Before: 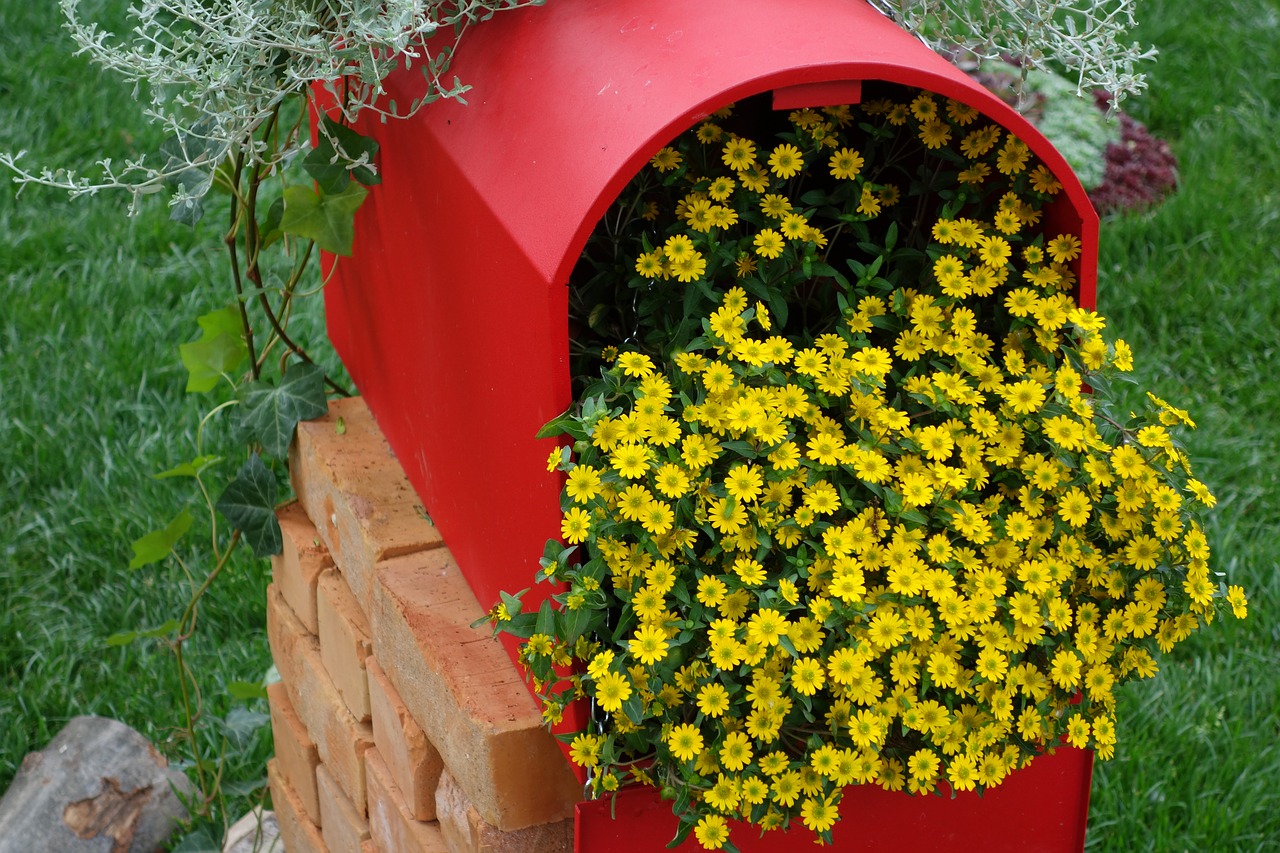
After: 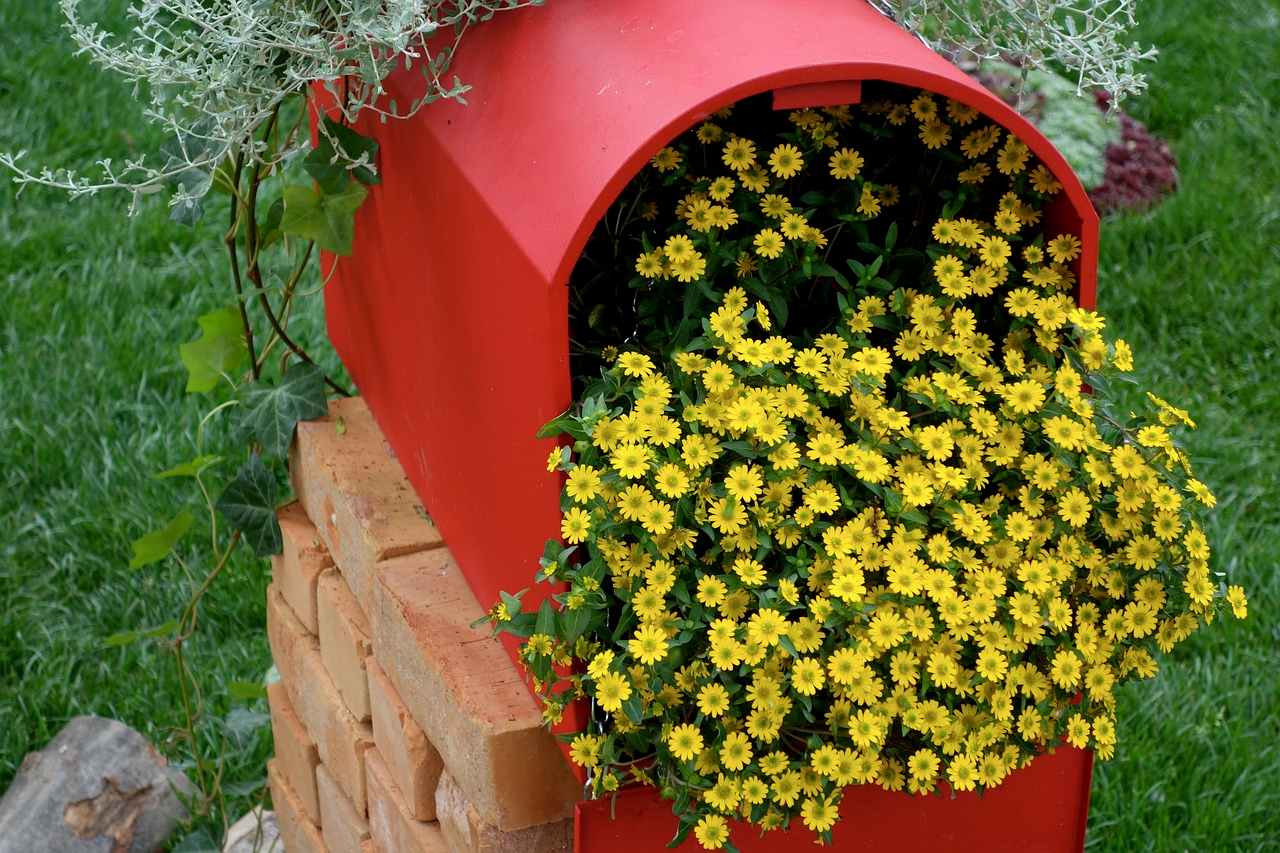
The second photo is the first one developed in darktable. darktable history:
exposure: black level correction 0.004, exposure 0.016 EV, compensate highlight preservation false
color zones: curves: ch0 [(0, 0.5) (0.143, 0.52) (0.286, 0.5) (0.429, 0.5) (0.571, 0.5) (0.714, 0.5) (0.857, 0.5) (1, 0.5)]; ch1 [(0, 0.489) (0.155, 0.45) (0.286, 0.466) (0.429, 0.5) (0.571, 0.5) (0.714, 0.5) (0.857, 0.5) (1, 0.489)]
